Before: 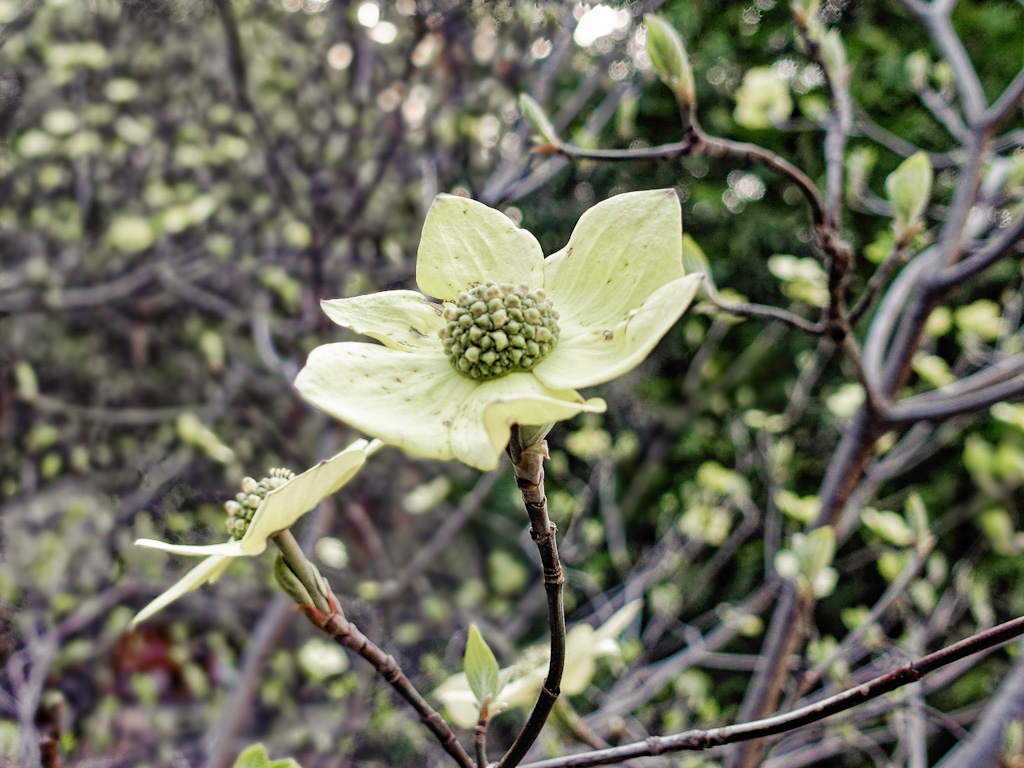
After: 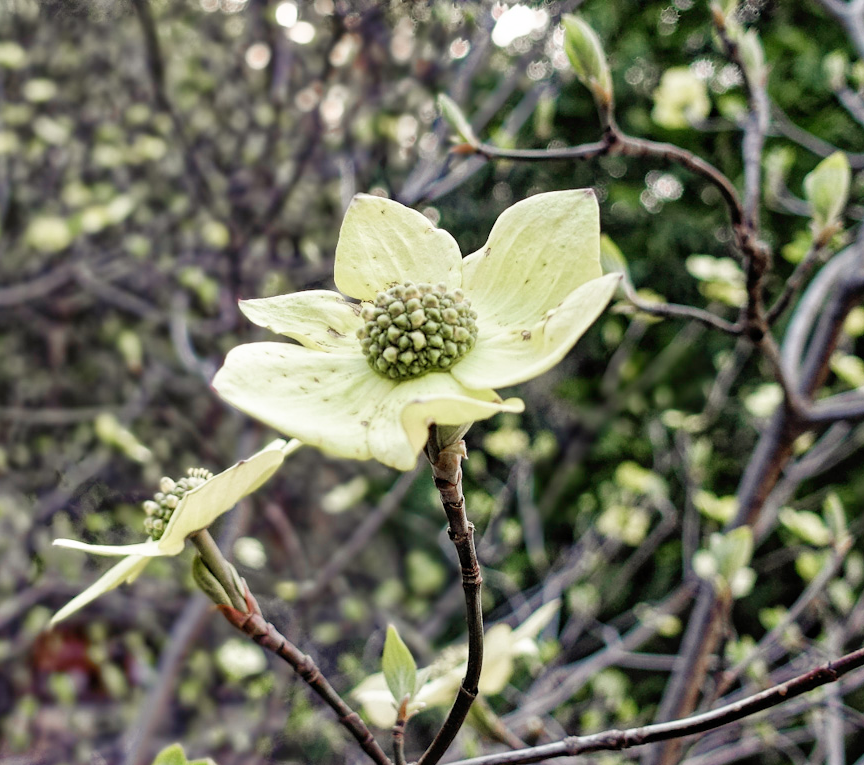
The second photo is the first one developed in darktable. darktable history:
crop: left 8.026%, right 7.374%
shadows and highlights: shadows 0, highlights 40
